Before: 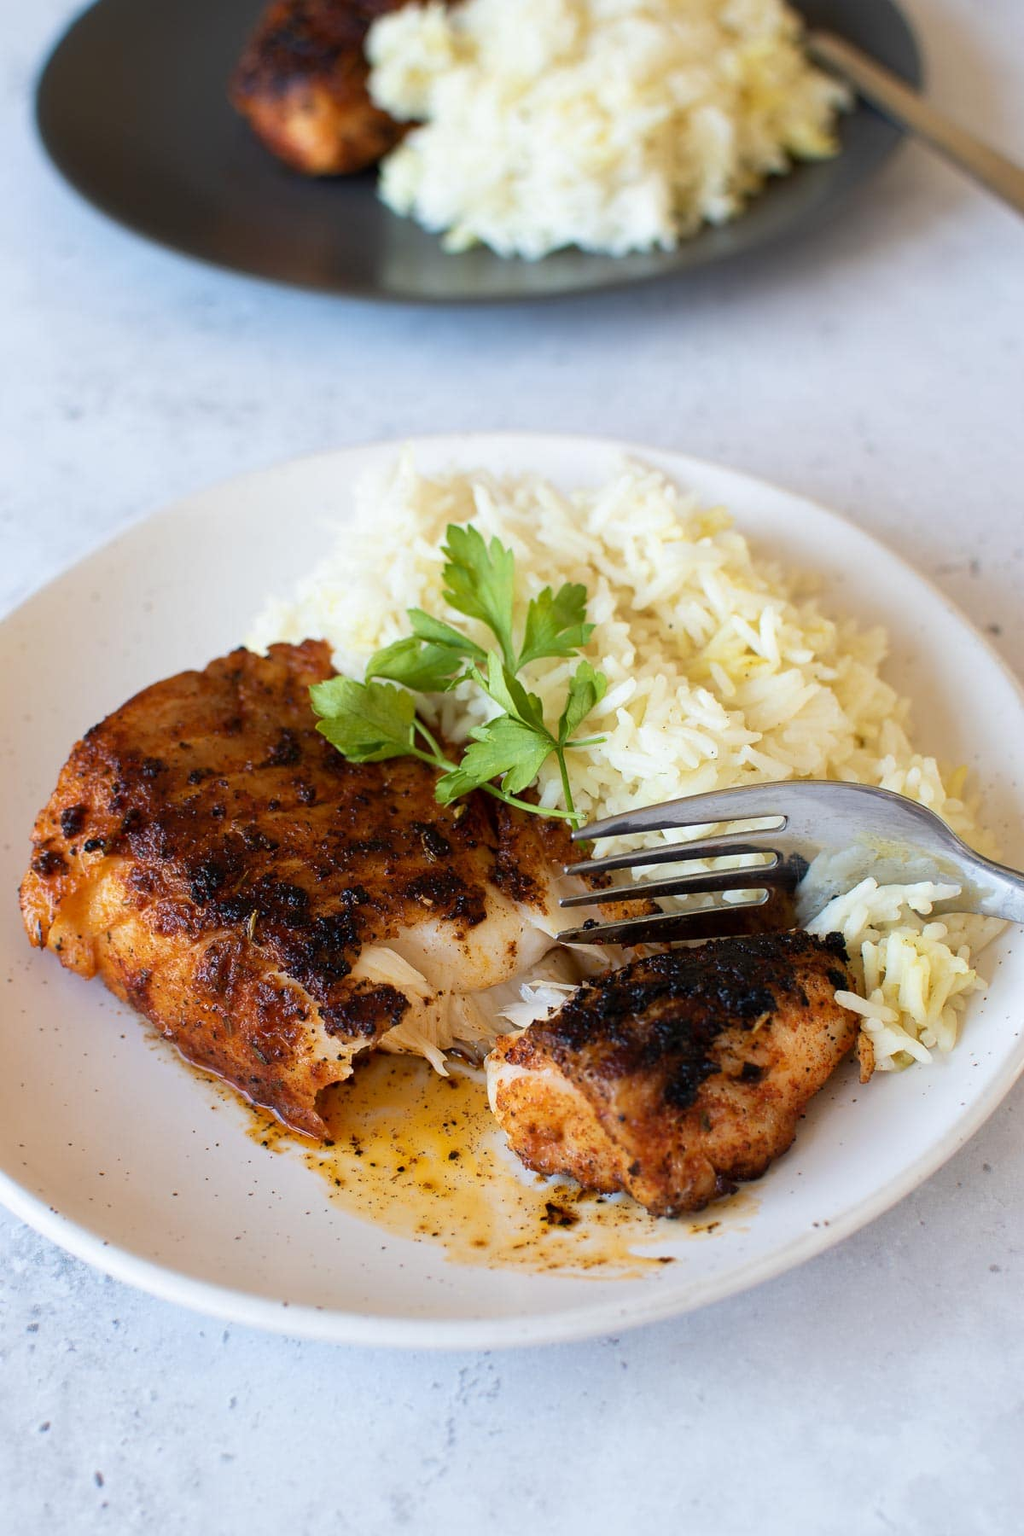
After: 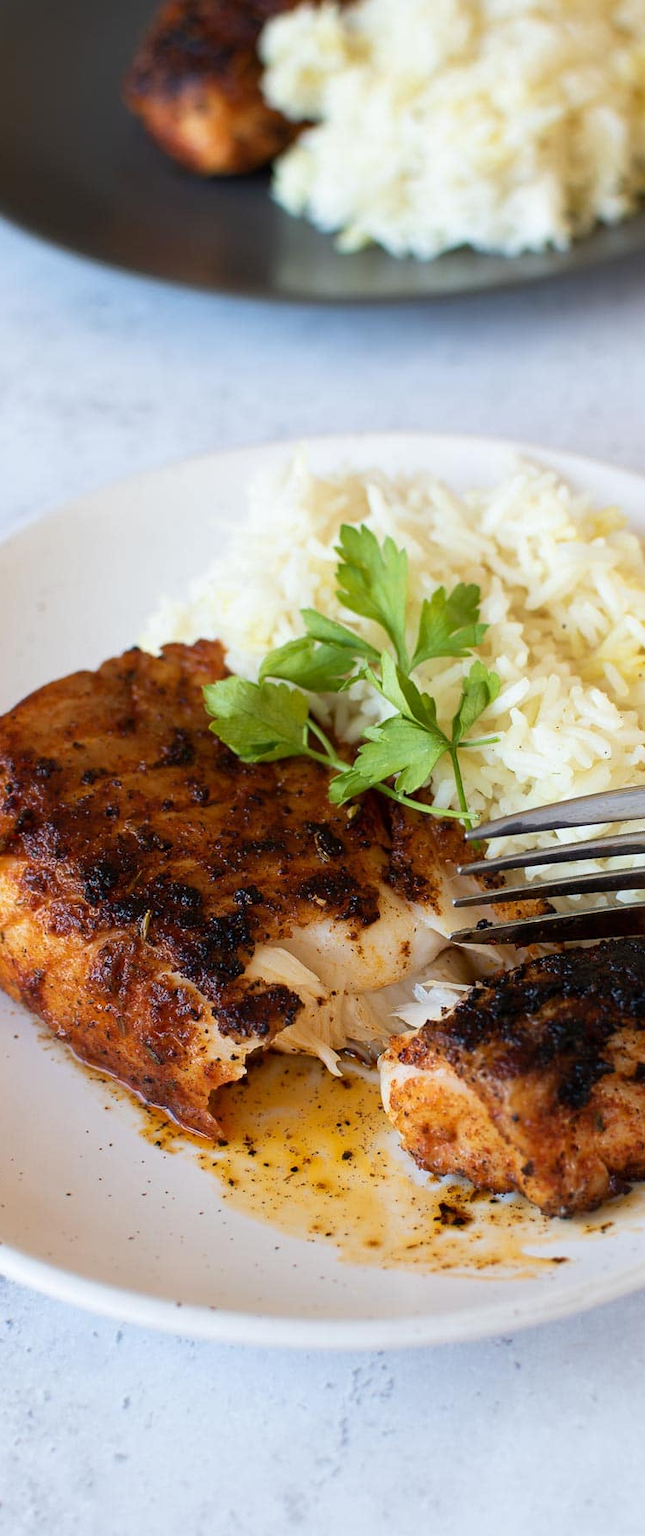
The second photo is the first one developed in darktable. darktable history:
crop: left 10.428%, right 26.418%
exposure: compensate exposure bias true, compensate highlight preservation false
